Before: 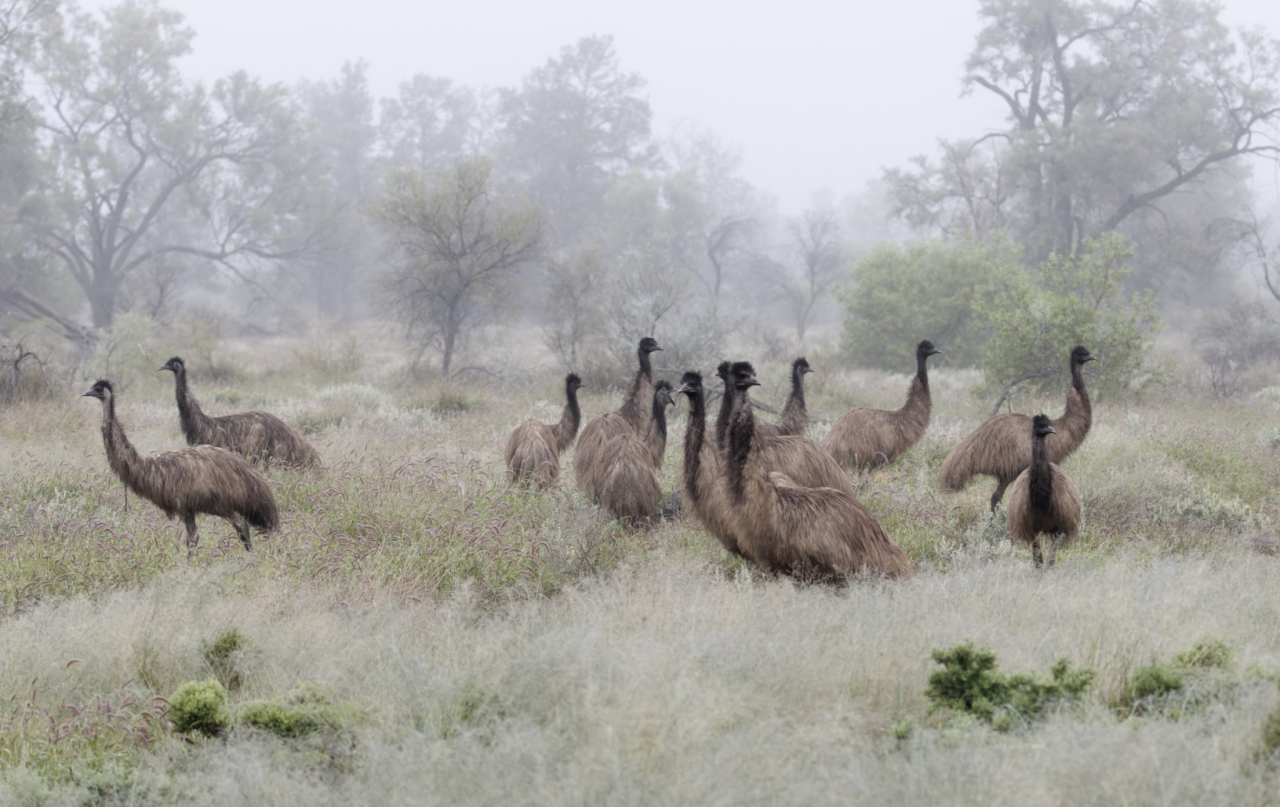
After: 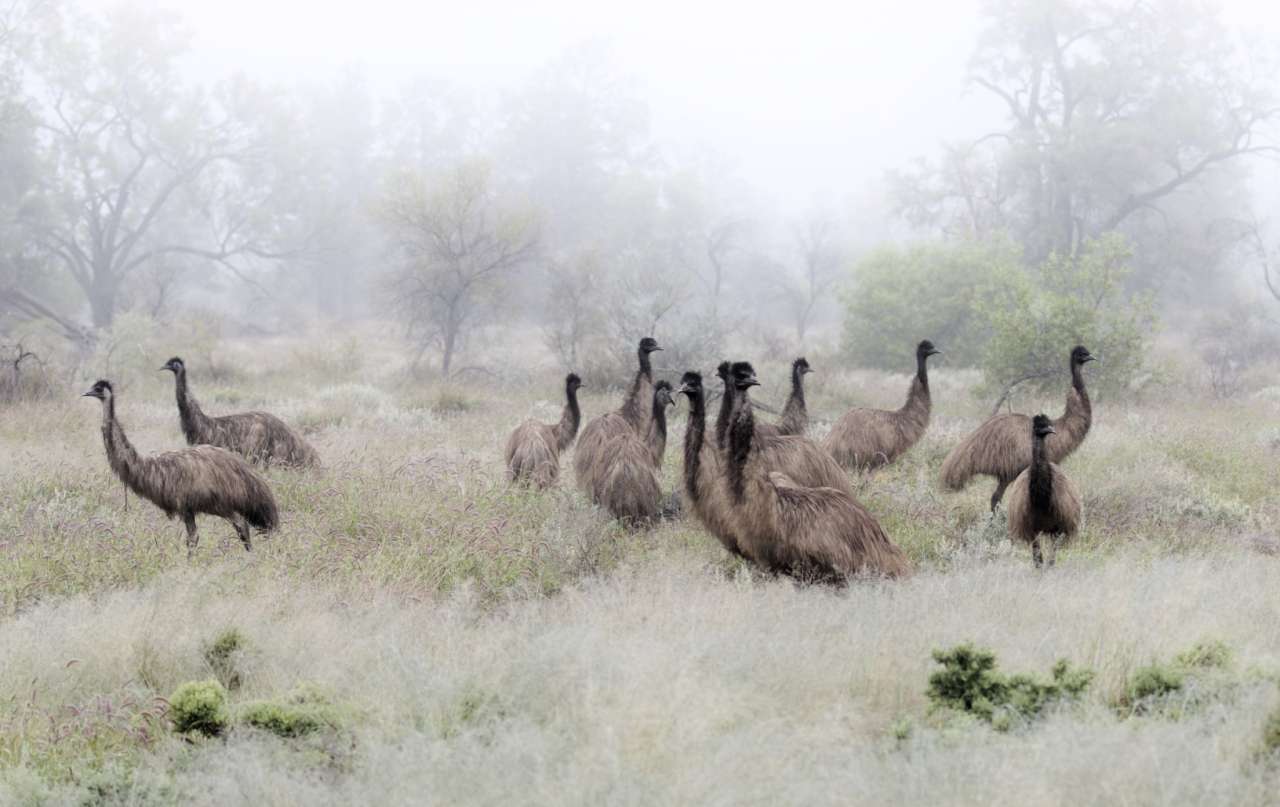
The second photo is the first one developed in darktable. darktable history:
filmic rgb: black relative exposure -12.8 EV, white relative exposure 2.8 EV, threshold 3 EV, target black luminance 0%, hardness 8.54, latitude 70.41%, contrast 1.133, shadows ↔ highlights balance -0.395%, color science v4 (2020), enable highlight reconstruction true
shadows and highlights: highlights 70.7, soften with gaussian
